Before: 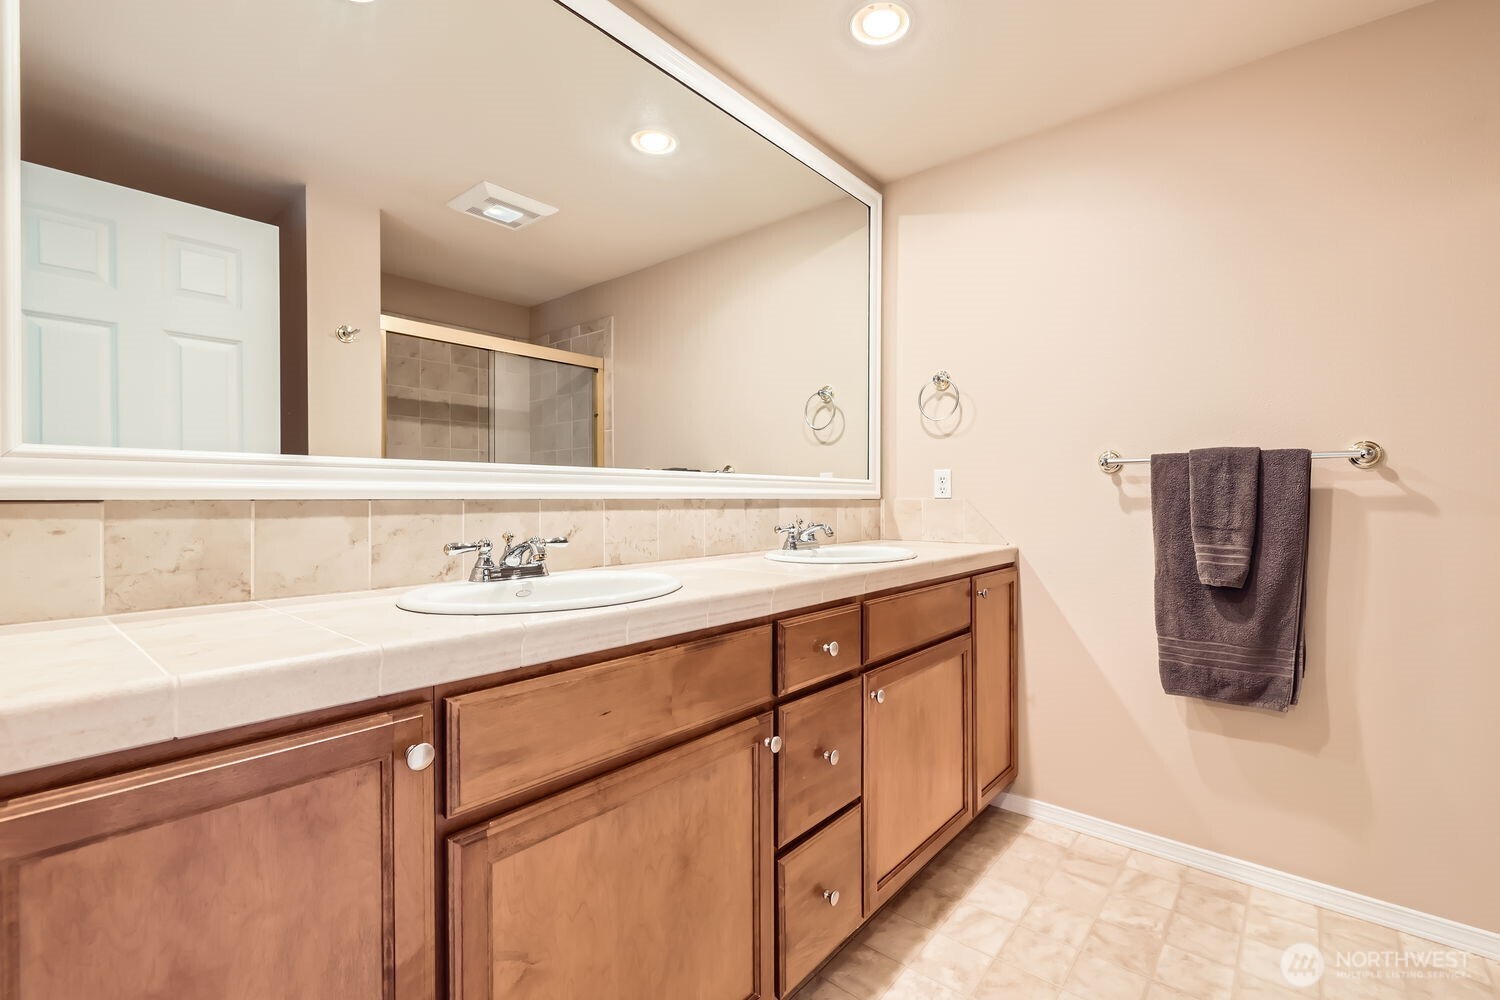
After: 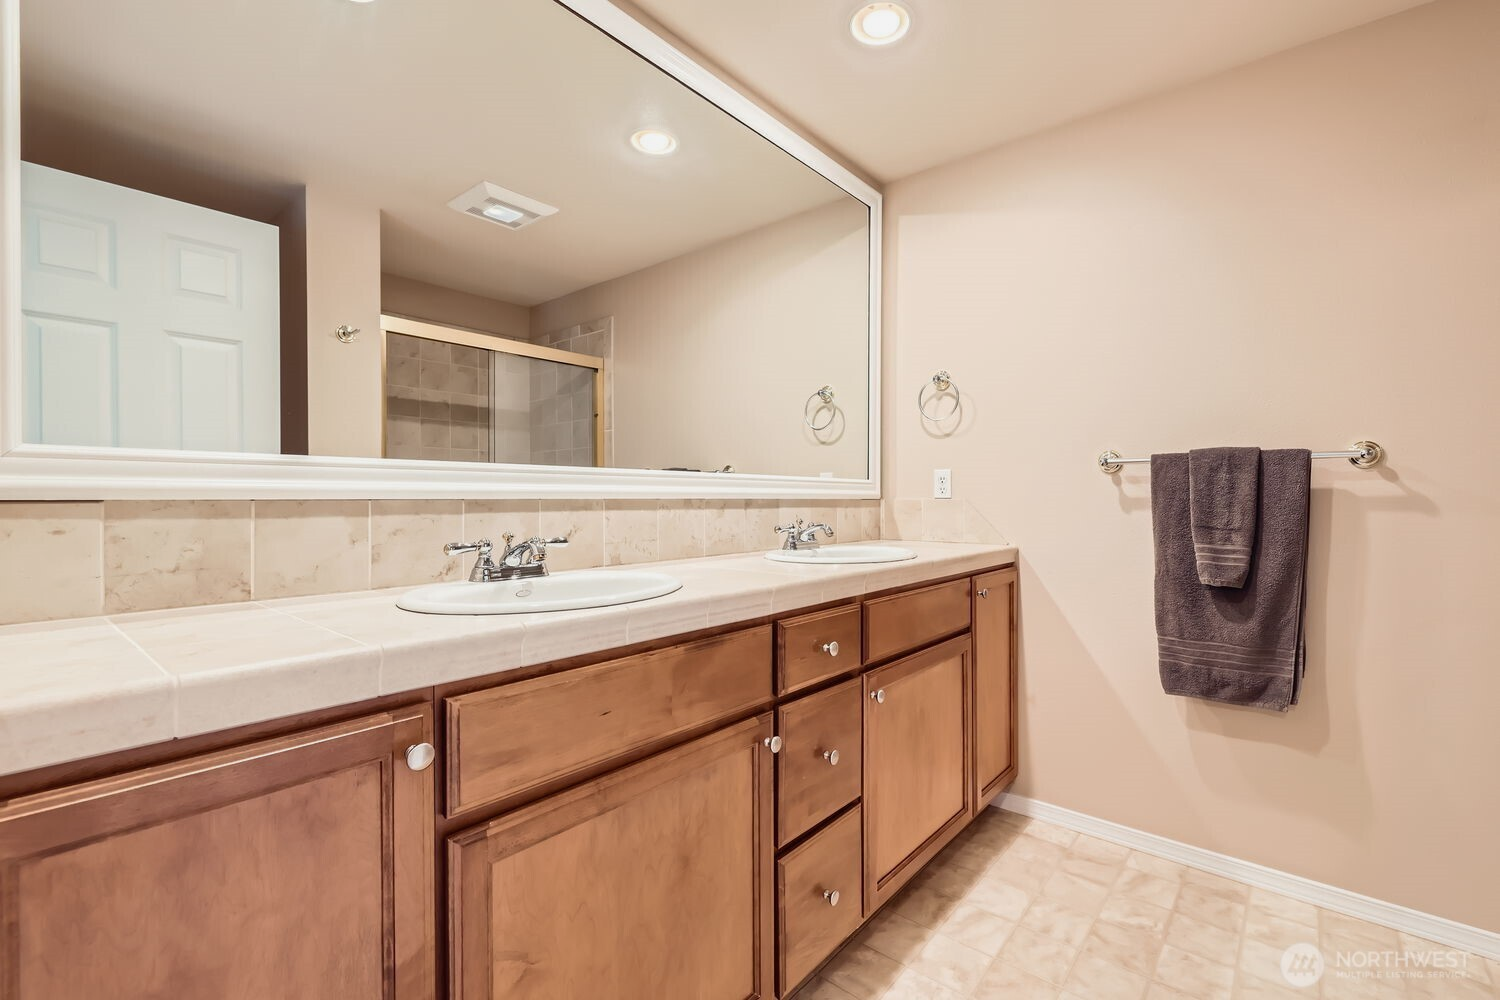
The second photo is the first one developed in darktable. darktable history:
exposure: exposure -0.154 EV, compensate exposure bias true, compensate highlight preservation false
